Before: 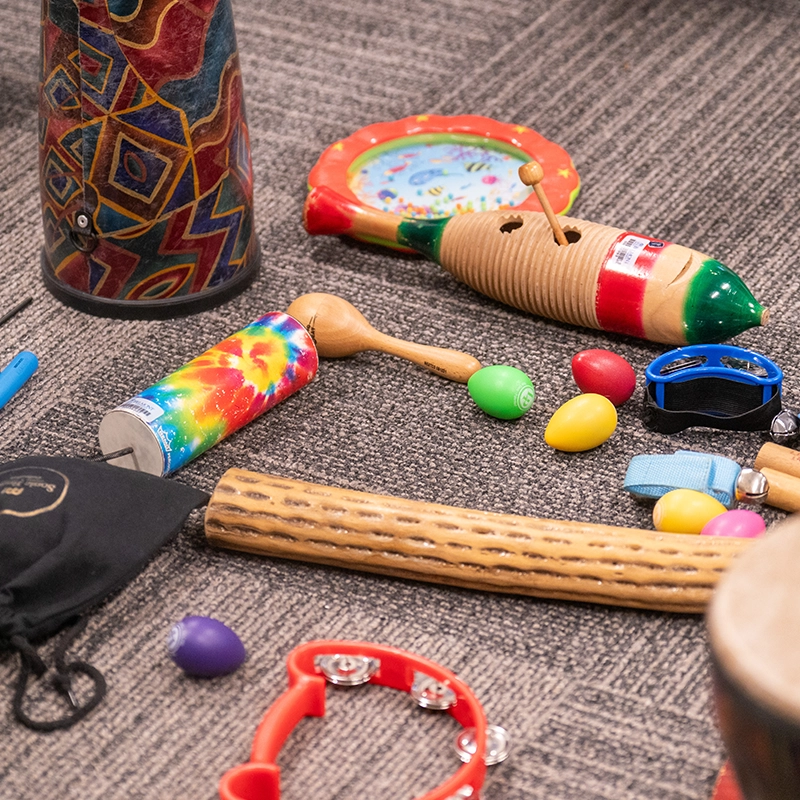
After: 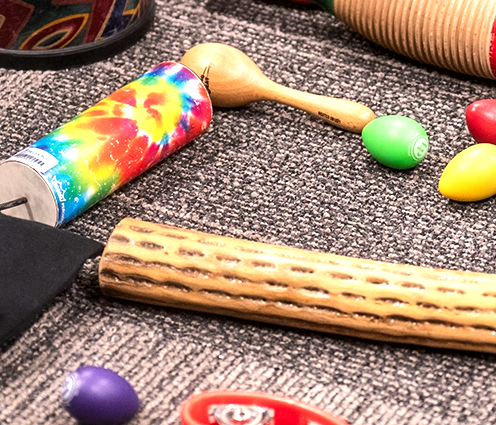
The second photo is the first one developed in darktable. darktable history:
crop: left 13.312%, top 31.28%, right 24.627%, bottom 15.582%
local contrast: mode bilateral grid, contrast 28, coarseness 16, detail 115%, midtone range 0.2
tone equalizer: -8 EV -0.75 EV, -7 EV -0.7 EV, -6 EV -0.6 EV, -5 EV -0.4 EV, -3 EV 0.4 EV, -2 EV 0.6 EV, -1 EV 0.7 EV, +0 EV 0.75 EV, edges refinement/feathering 500, mask exposure compensation -1.57 EV, preserve details no
